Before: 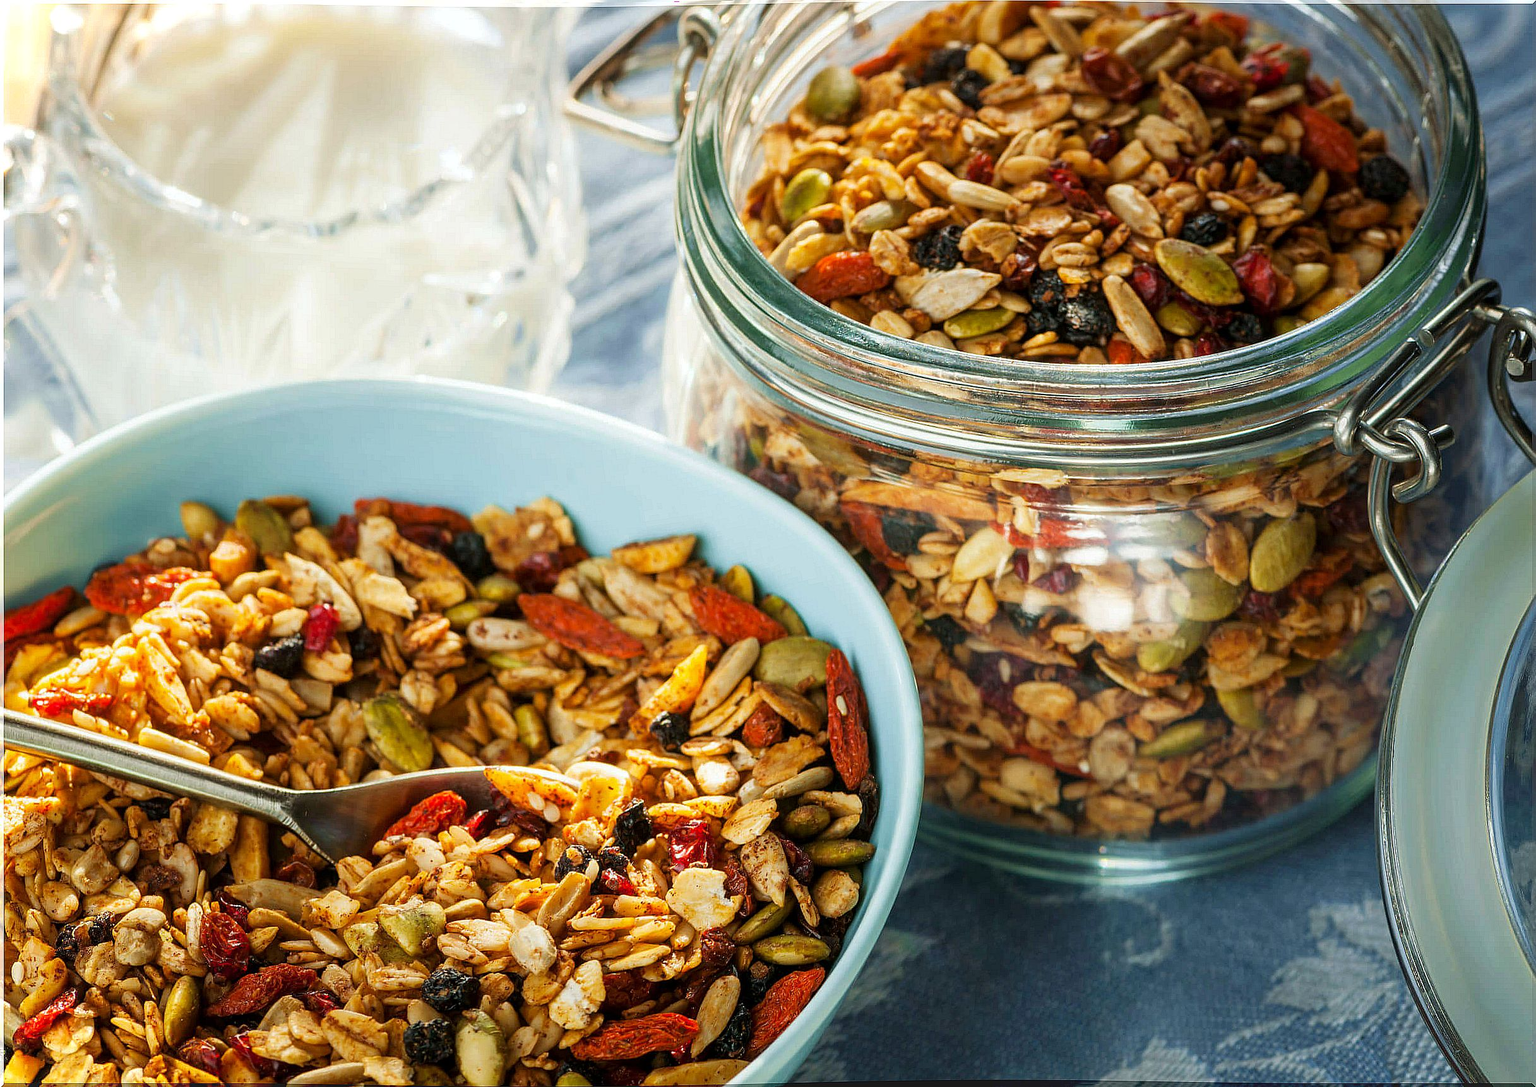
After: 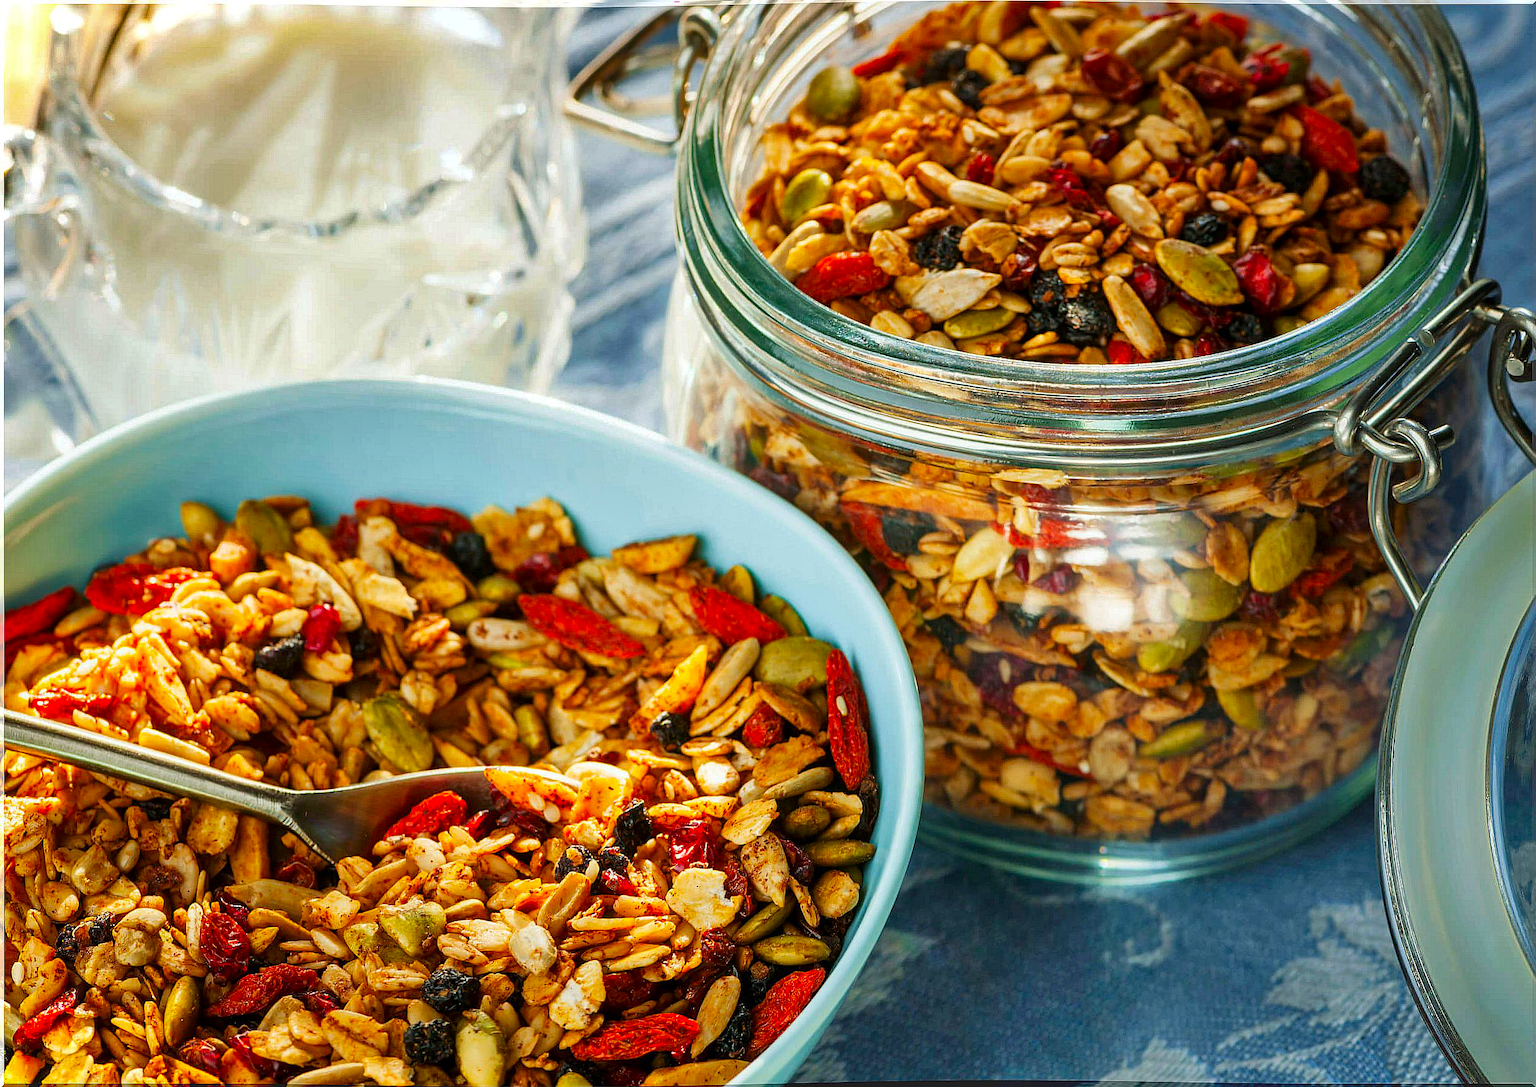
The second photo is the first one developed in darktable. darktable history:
contrast brightness saturation: brightness -0.02, saturation 0.35
shadows and highlights: shadows 52.42, soften with gaussian
